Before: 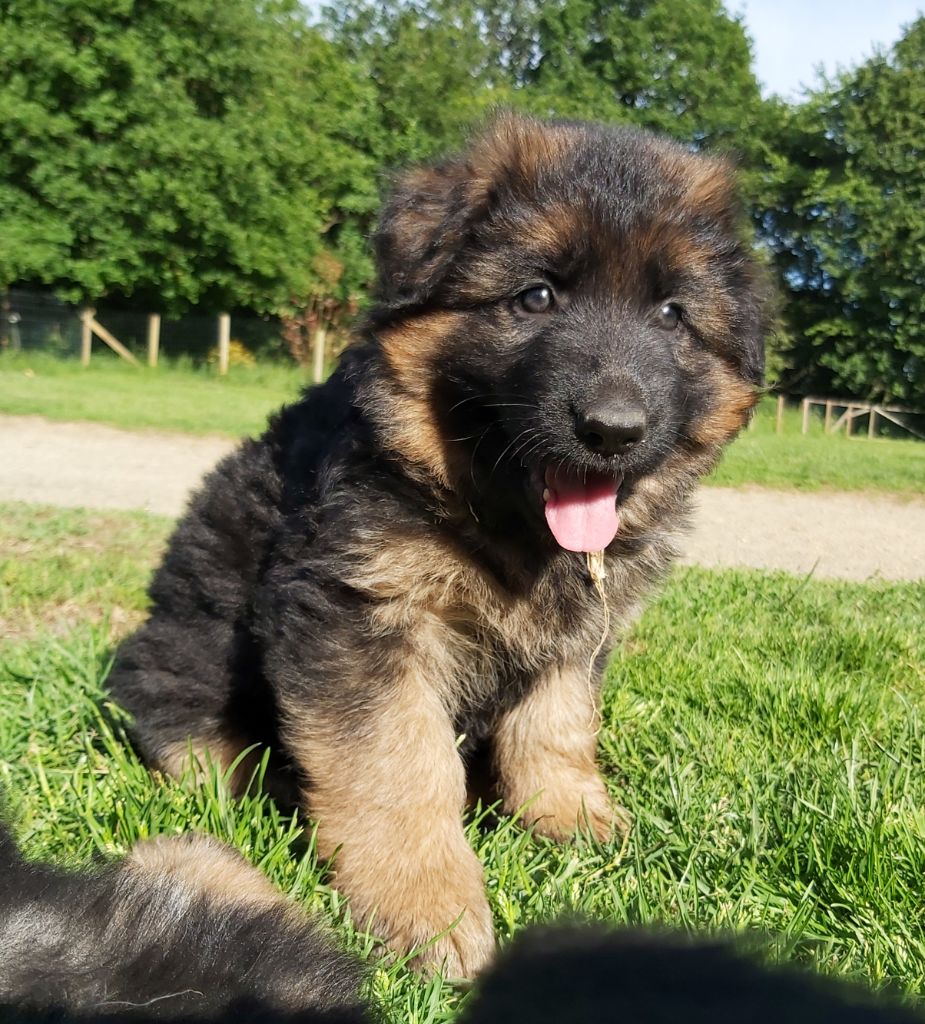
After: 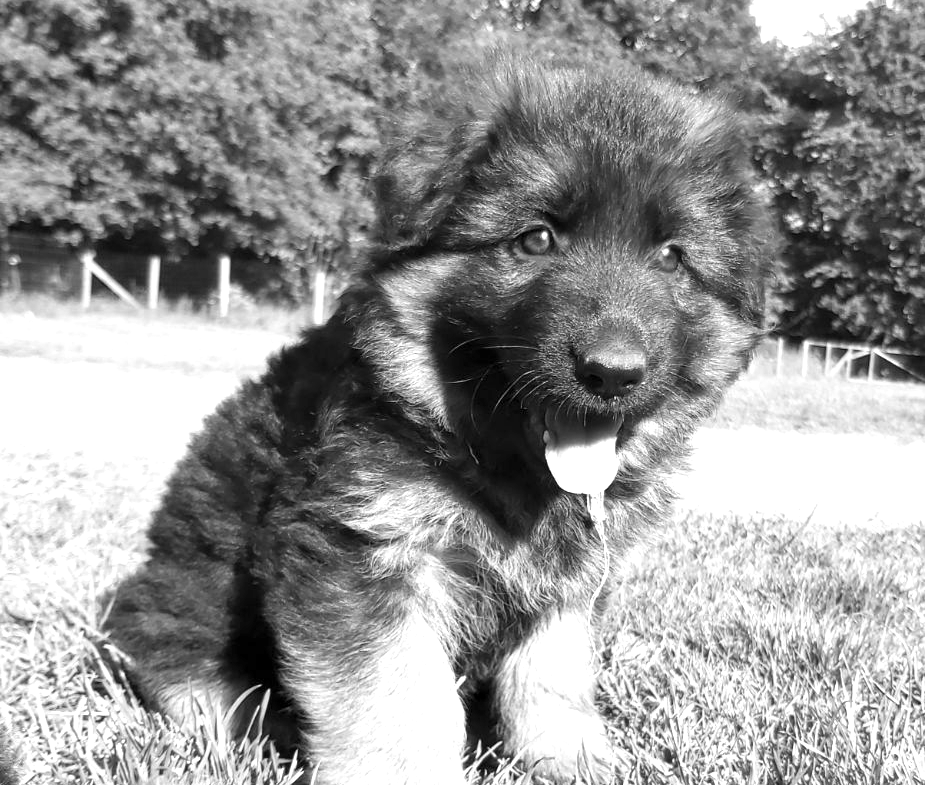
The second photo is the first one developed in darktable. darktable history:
monochrome: on, module defaults
crop: top 5.667%, bottom 17.637%
exposure: exposure 0.935 EV, compensate highlight preservation false
